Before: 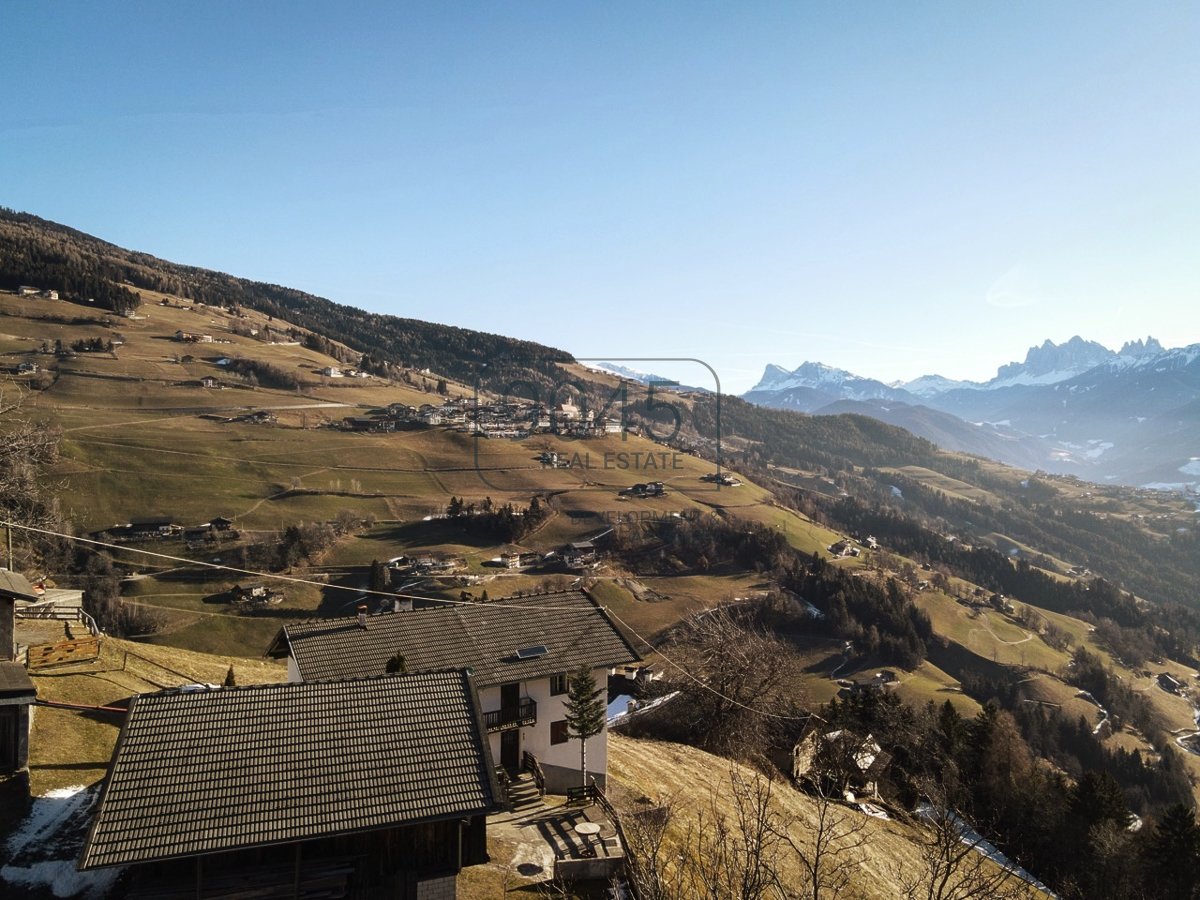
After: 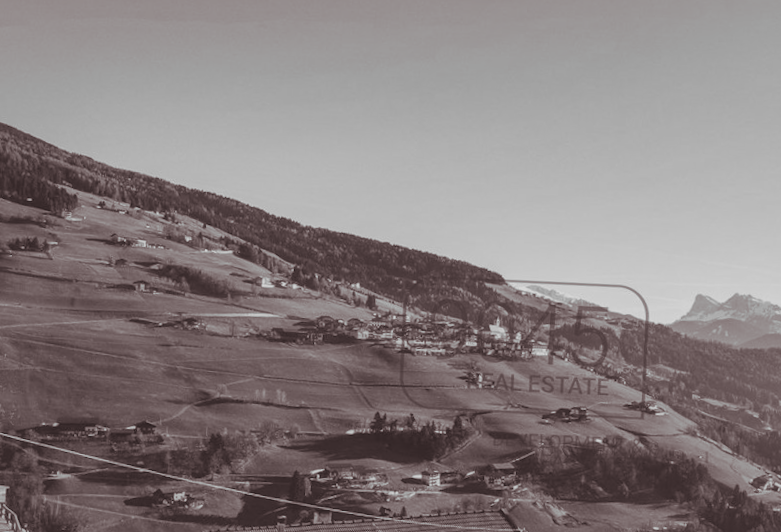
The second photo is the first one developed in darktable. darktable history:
monochrome: on, module defaults
split-toning: shadows › saturation 0.24, highlights › hue 54°, highlights › saturation 0.24
shadows and highlights: on, module defaults
local contrast: on, module defaults
rotate and perspective: rotation -2.22°, lens shift (horizontal) -0.022, automatic cropping off
contrast brightness saturation: contrast -0.26, saturation -0.43
crop and rotate: angle -4.99°, left 2.122%, top 6.945%, right 27.566%, bottom 30.519%
color correction: highlights a* 1.83, highlights b* 34.02, shadows a* -36.68, shadows b* -5.48
